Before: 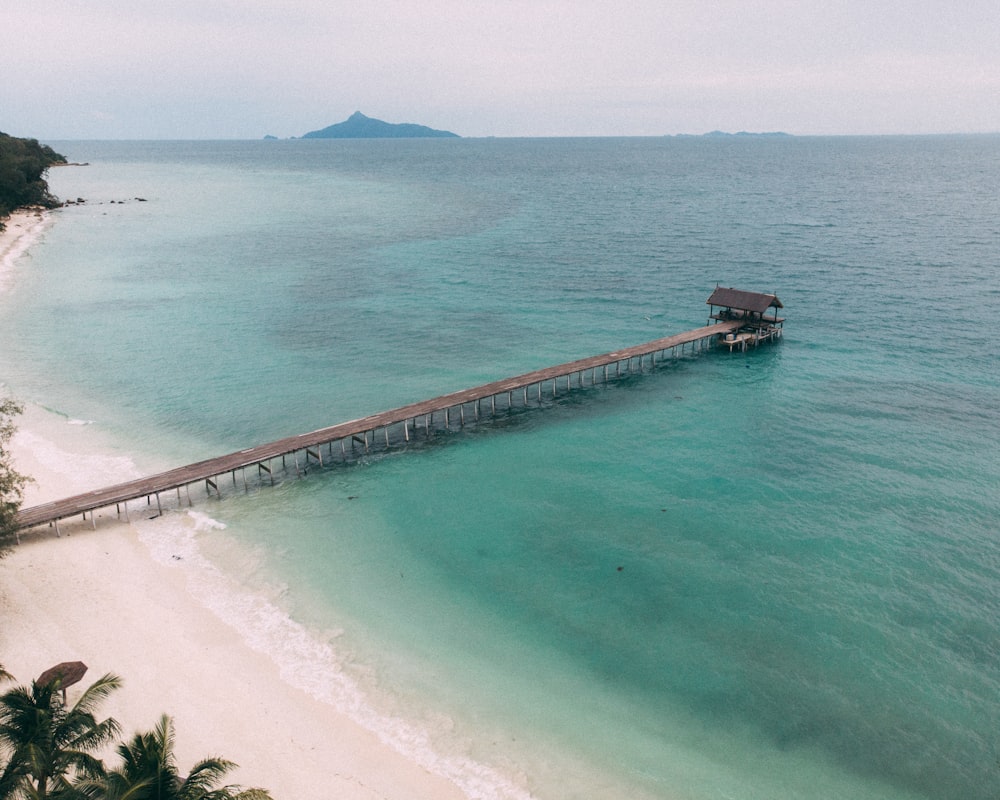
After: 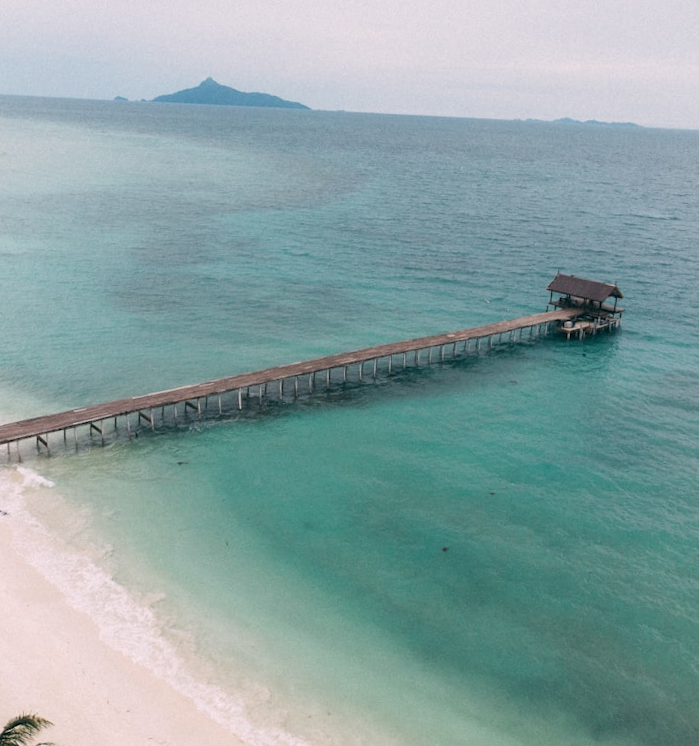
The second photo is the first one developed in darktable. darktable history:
crop and rotate: angle -3.3°, left 14.216%, top 0.033%, right 10.888%, bottom 0.064%
